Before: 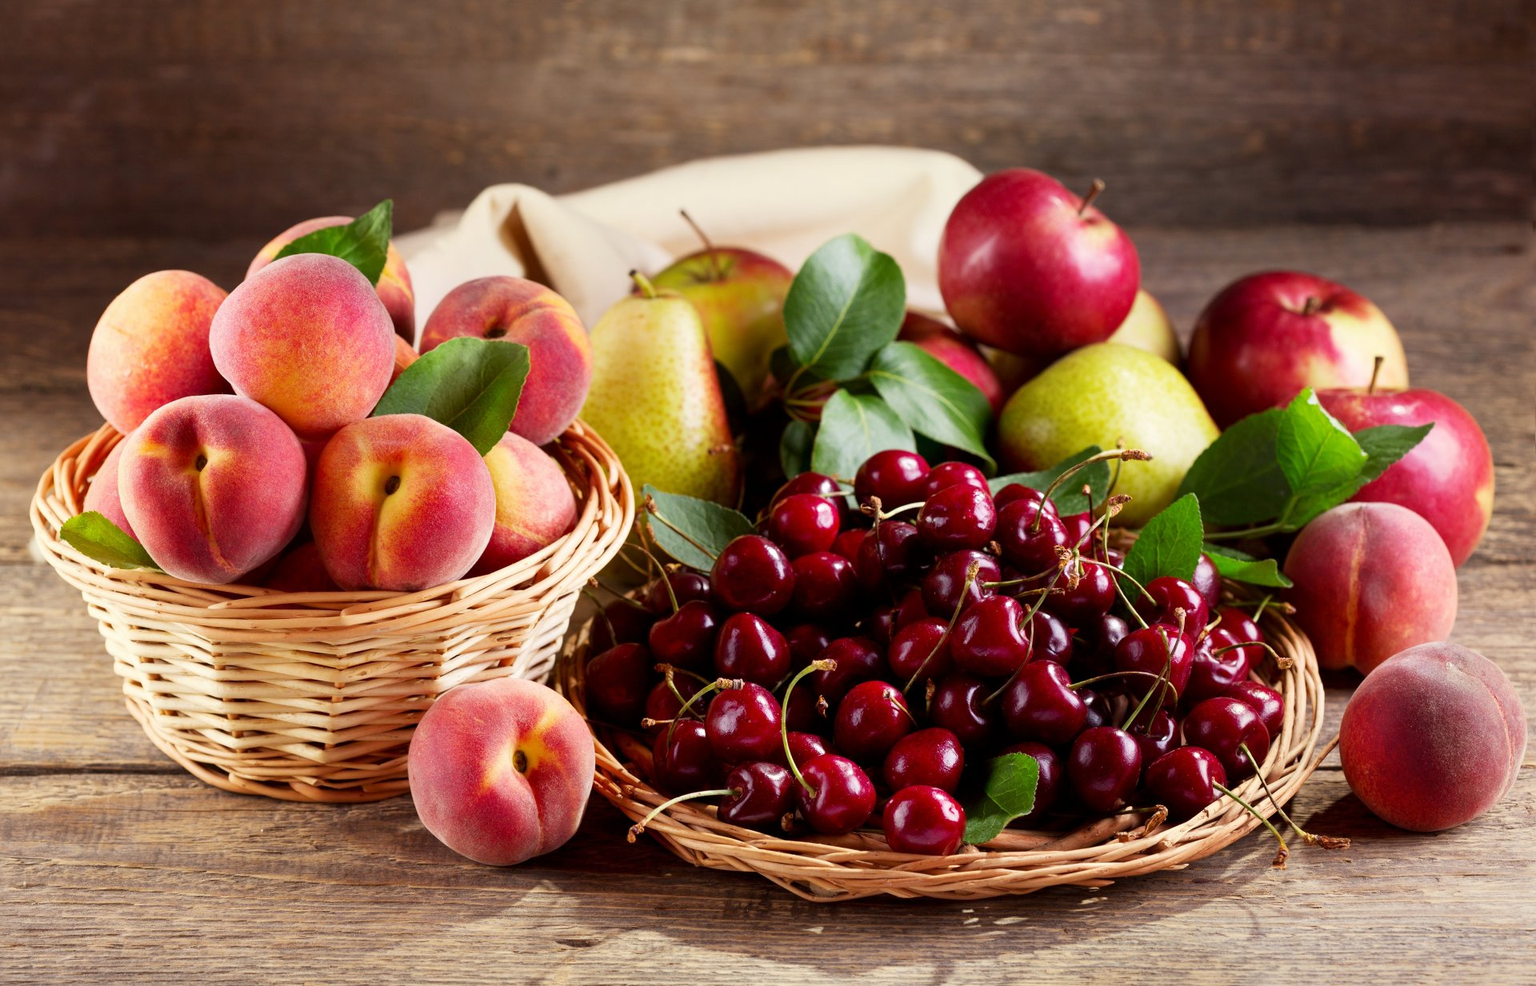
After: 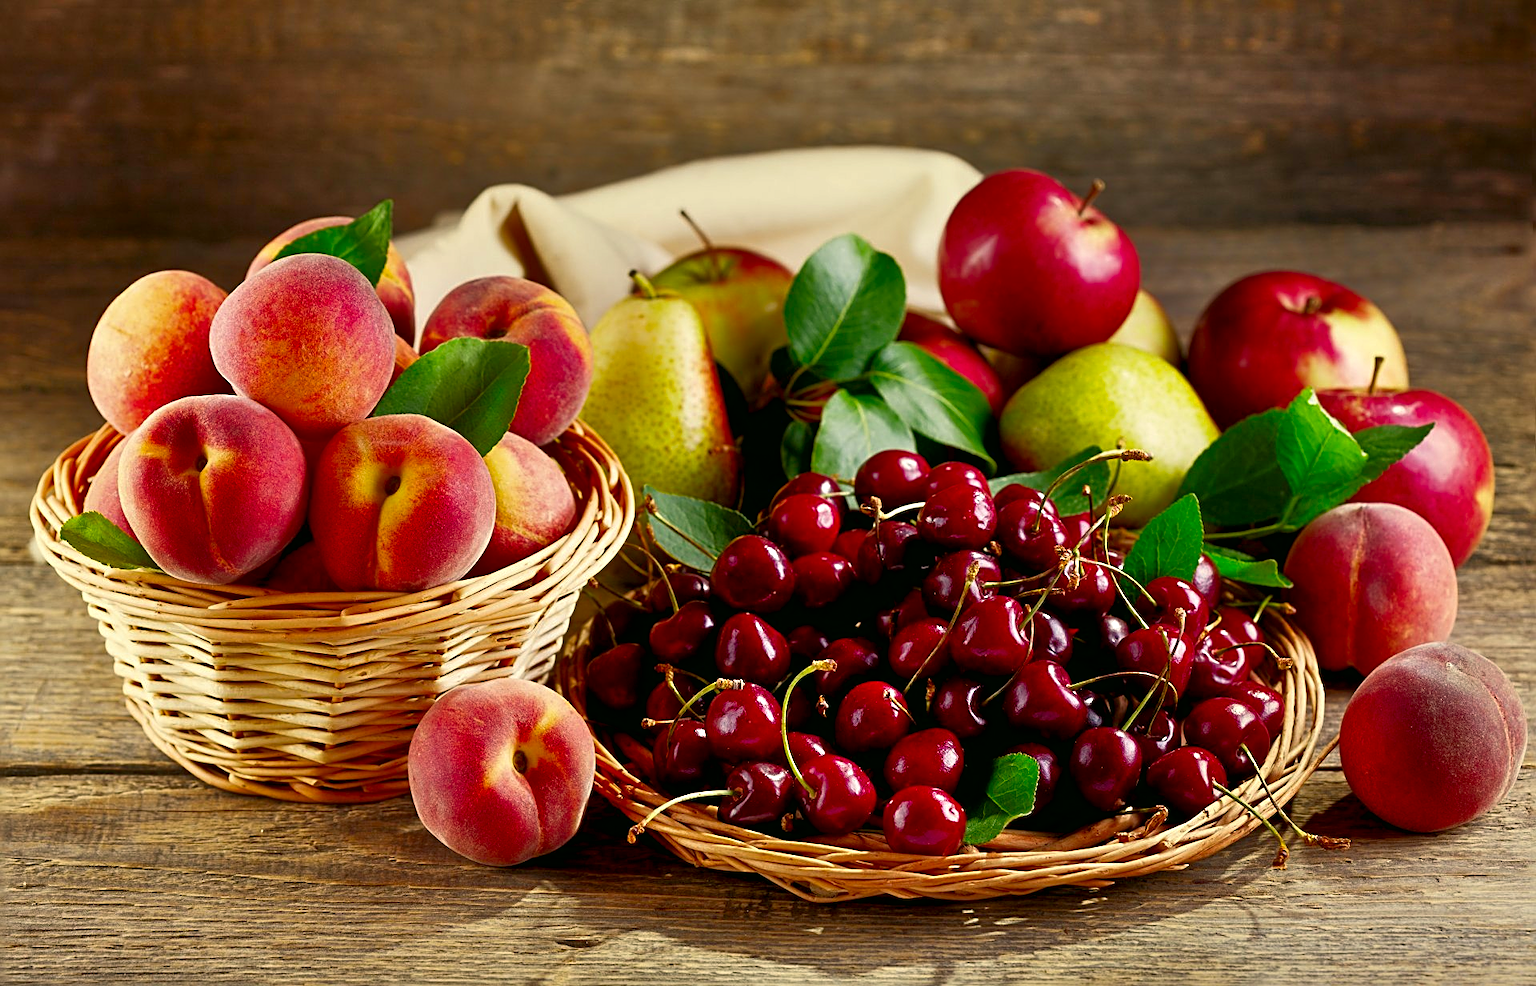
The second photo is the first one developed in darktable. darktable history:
color correction: highlights a* -0.411, highlights b* 9.63, shadows a* -8.68, shadows b* 0.531
sharpen: radius 2.533, amount 0.627
contrast brightness saturation: brightness -0.249, saturation 0.198
tone equalizer: -7 EV 0.164 EV, -6 EV 0.606 EV, -5 EV 1.16 EV, -4 EV 1.36 EV, -3 EV 1.14 EV, -2 EV 0.6 EV, -1 EV 0.149 EV
